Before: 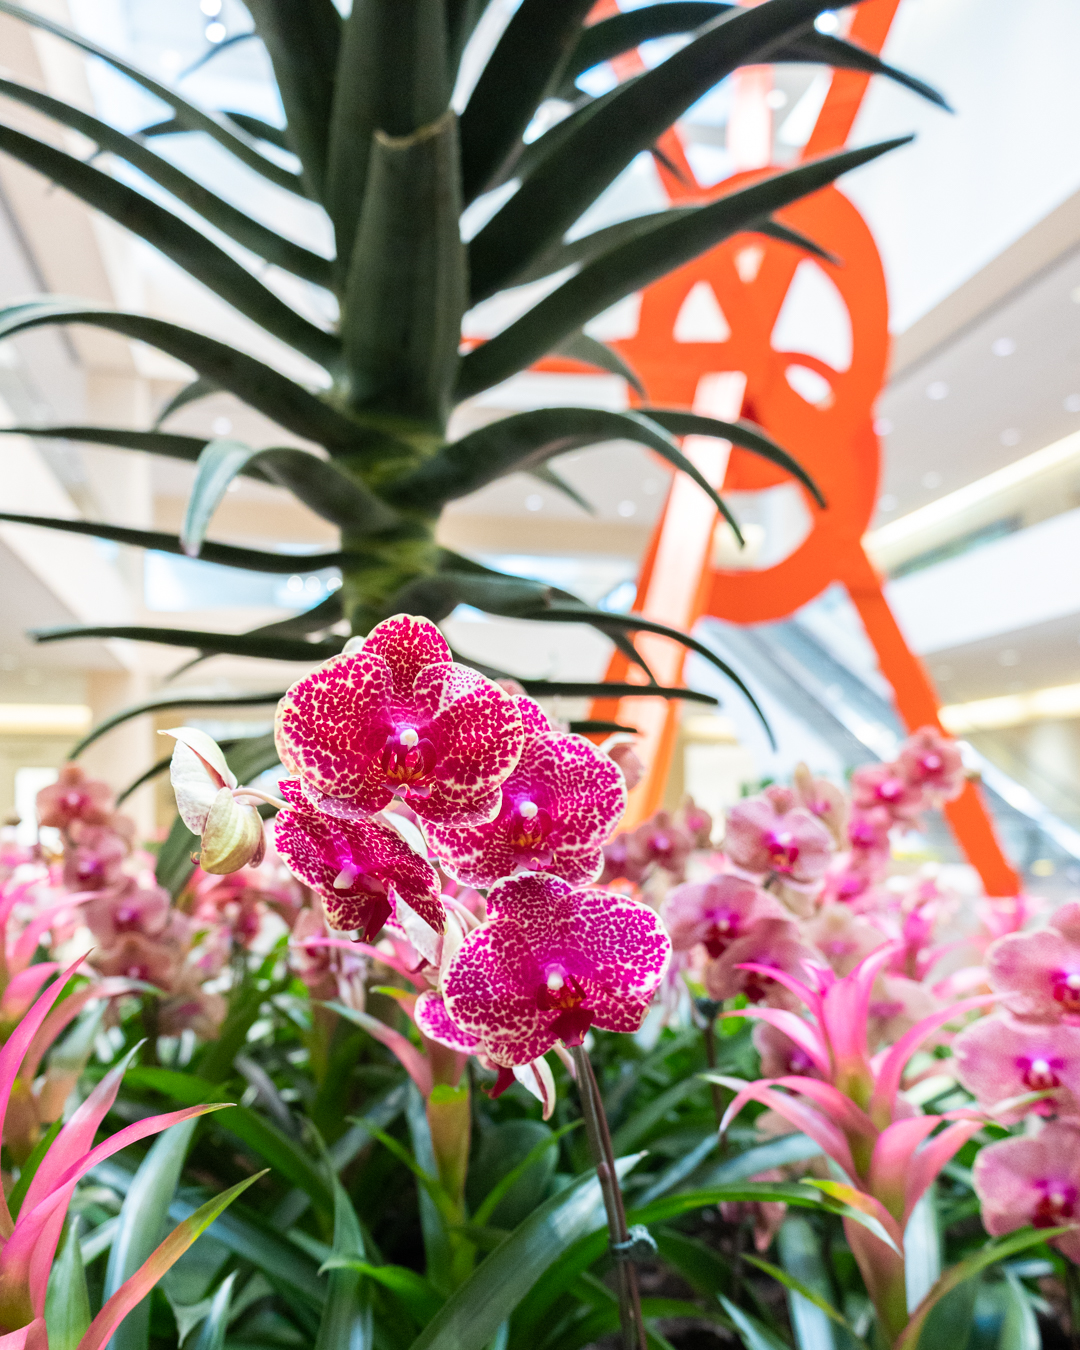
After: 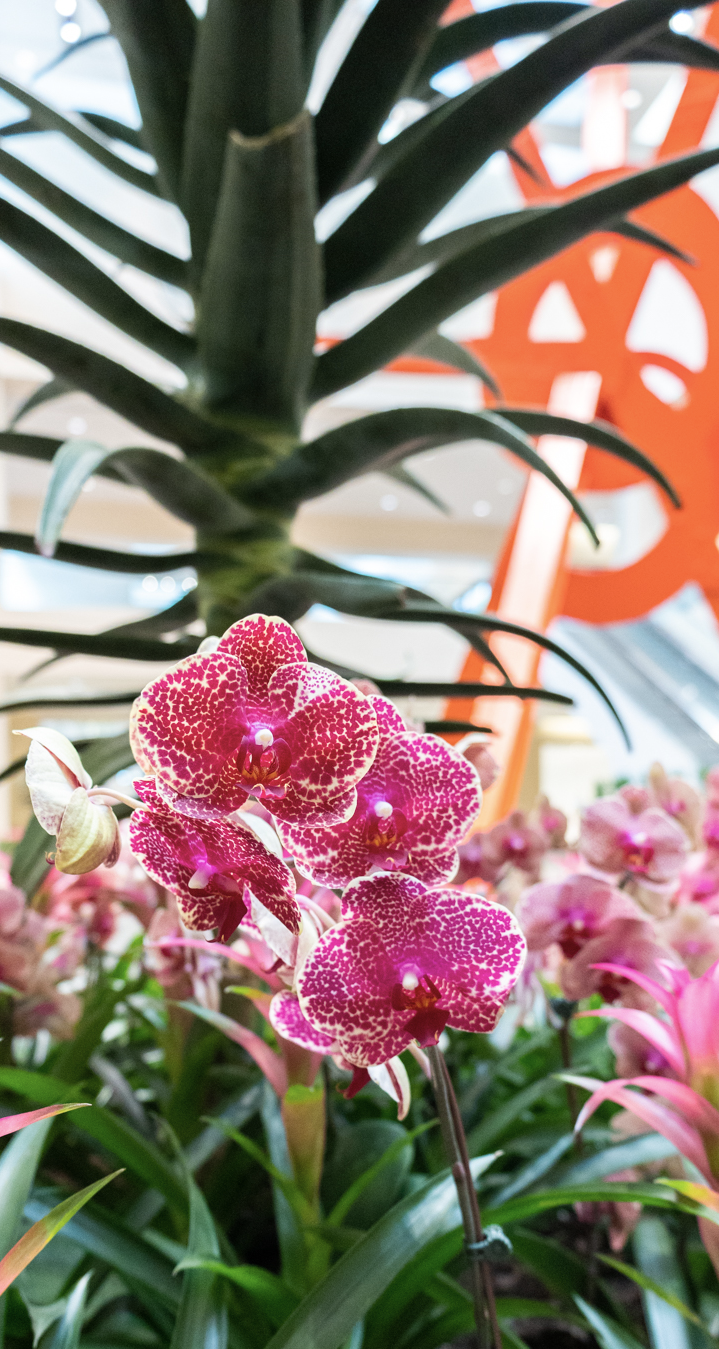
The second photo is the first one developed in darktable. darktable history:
crop and rotate: left 13.462%, right 19.874%
color correction: highlights b* -0.038, saturation 0.85
